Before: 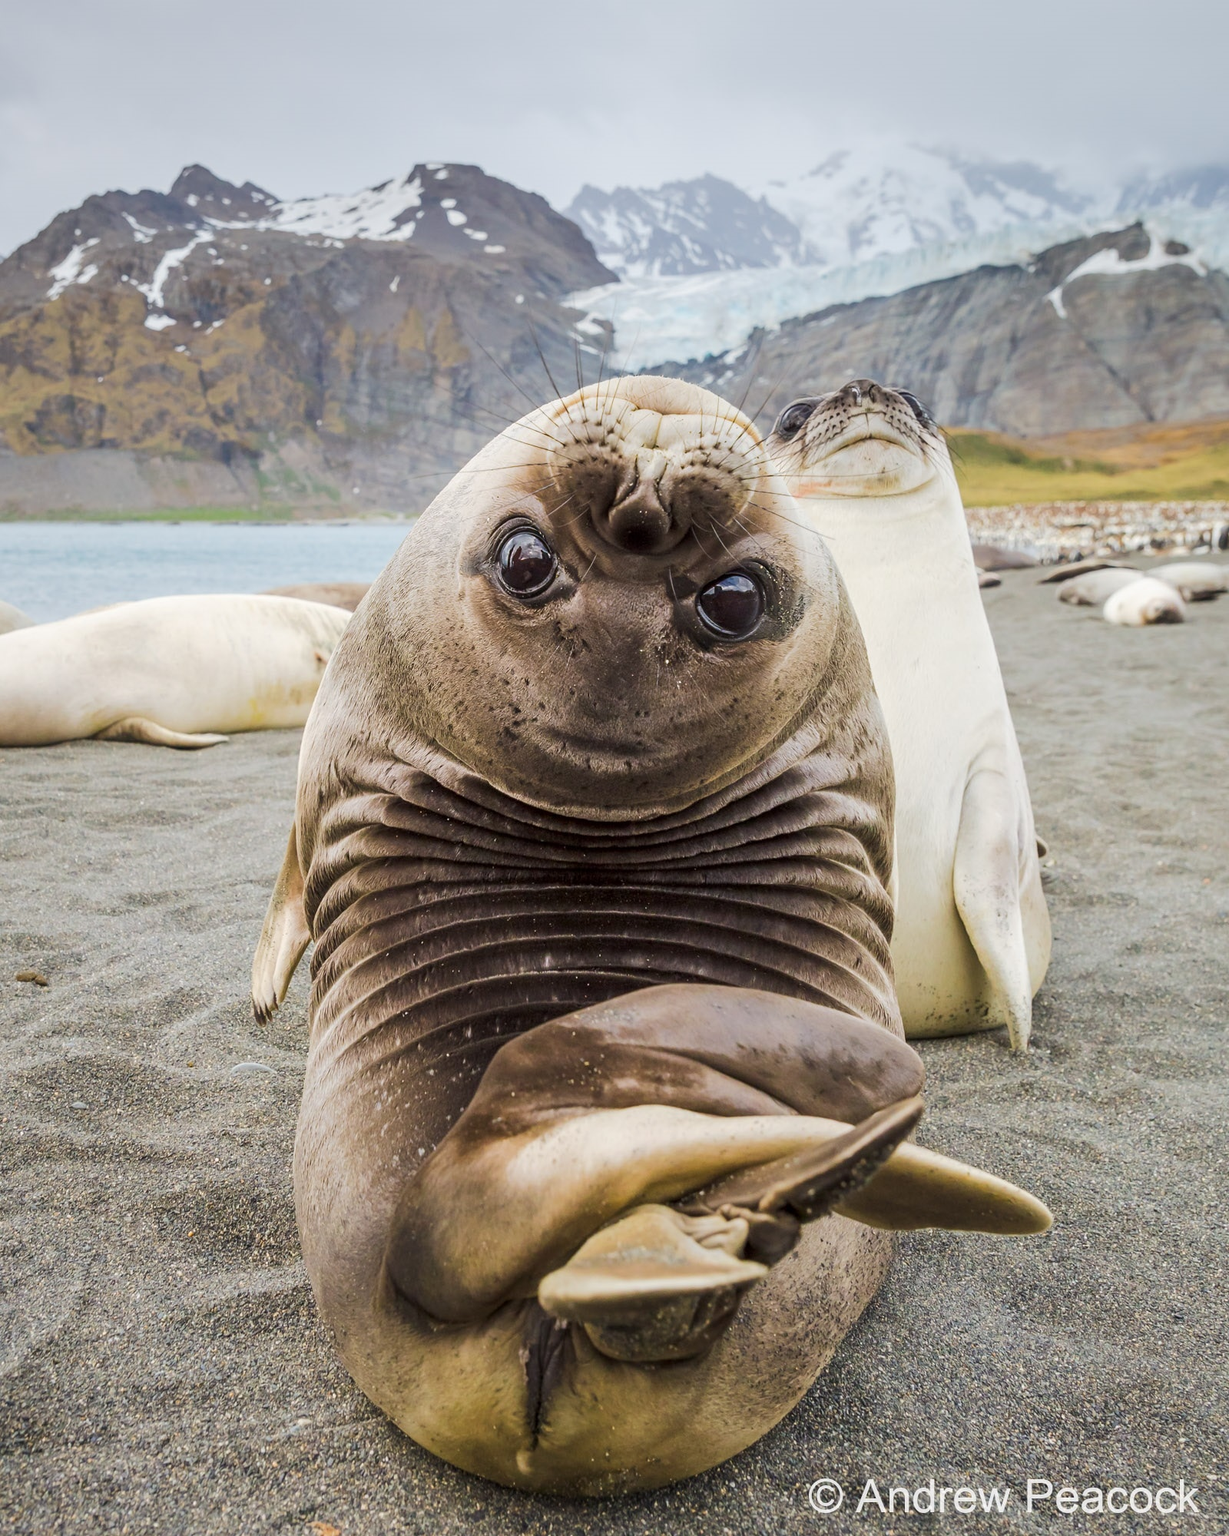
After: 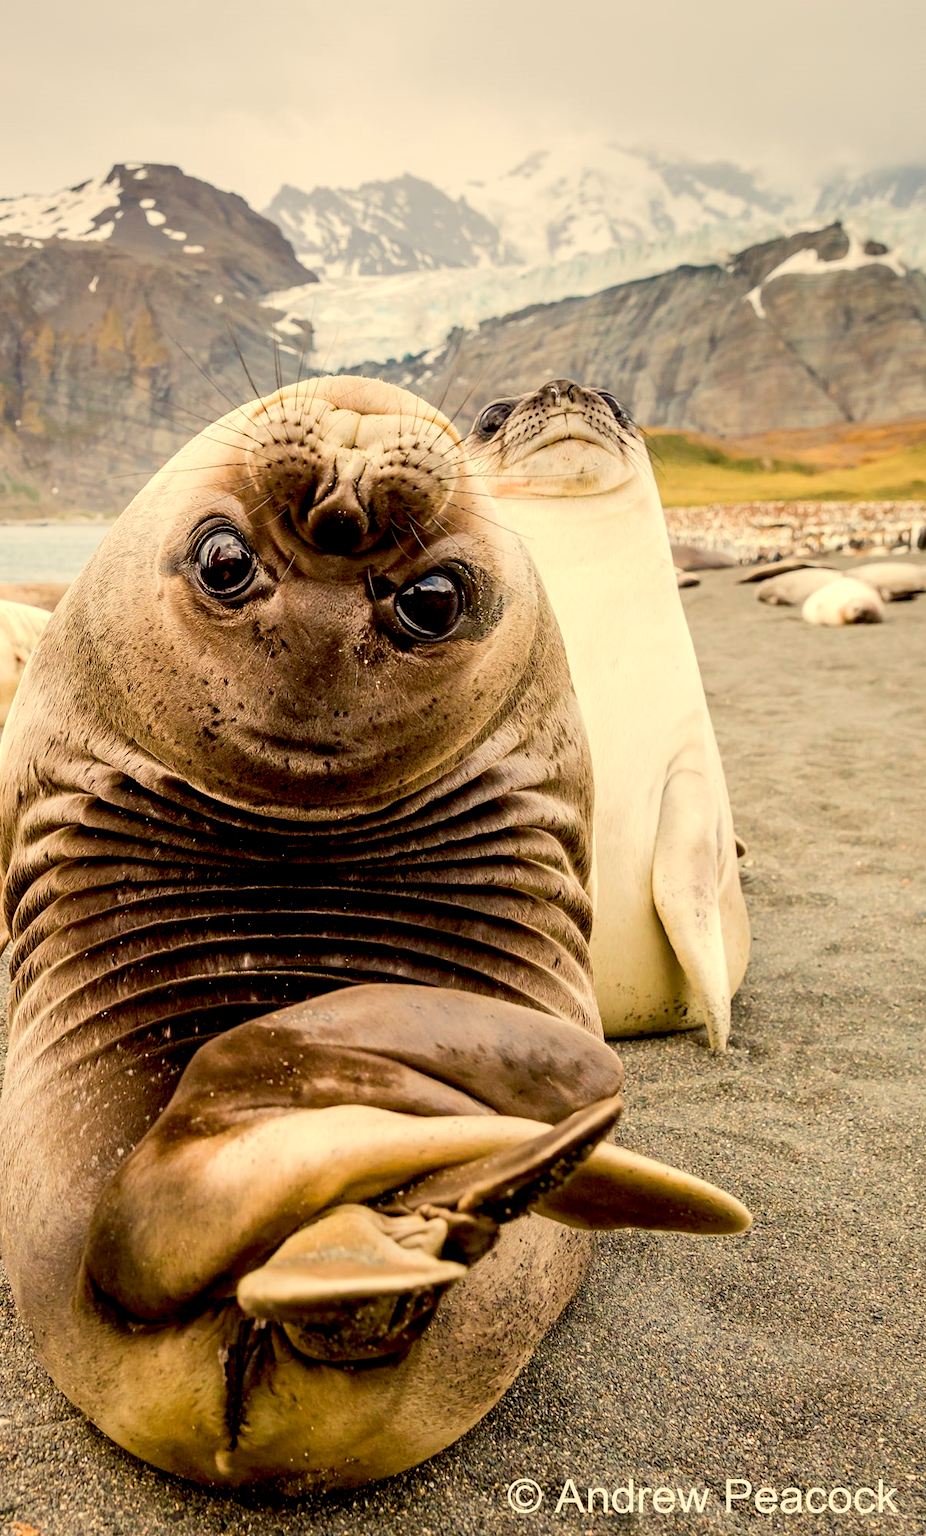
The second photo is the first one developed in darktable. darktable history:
crop and rotate: left 24.6%
exposure: black level correction 0.025, exposure 0.182 EV, compensate highlight preservation false
white balance: red 1.123, blue 0.83
